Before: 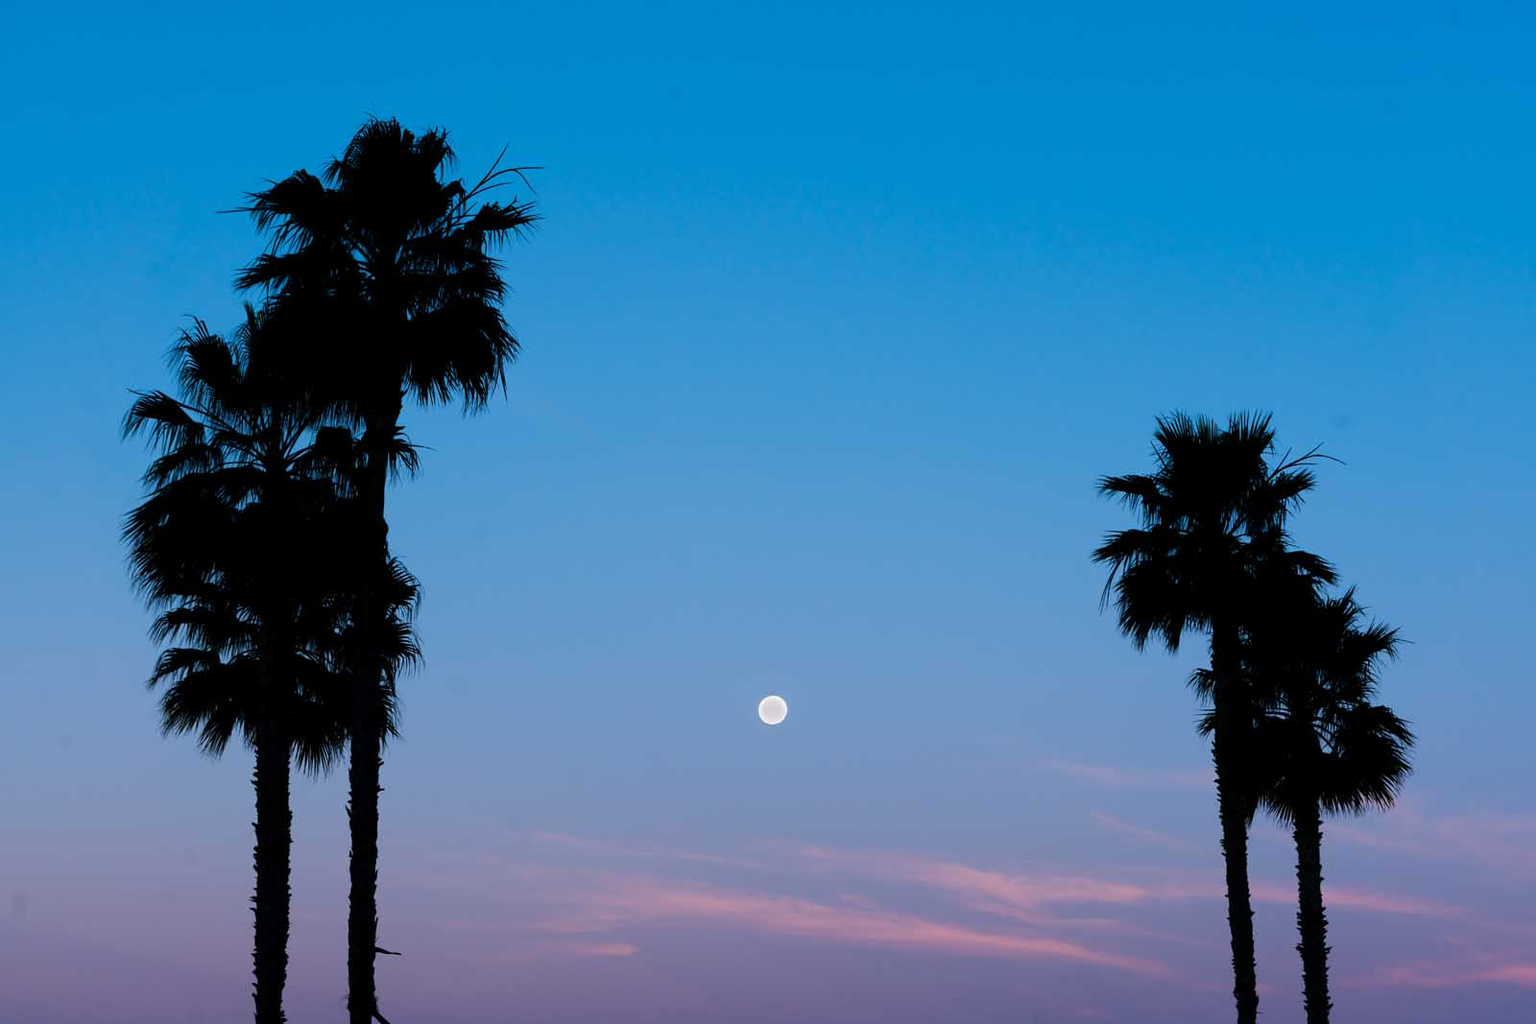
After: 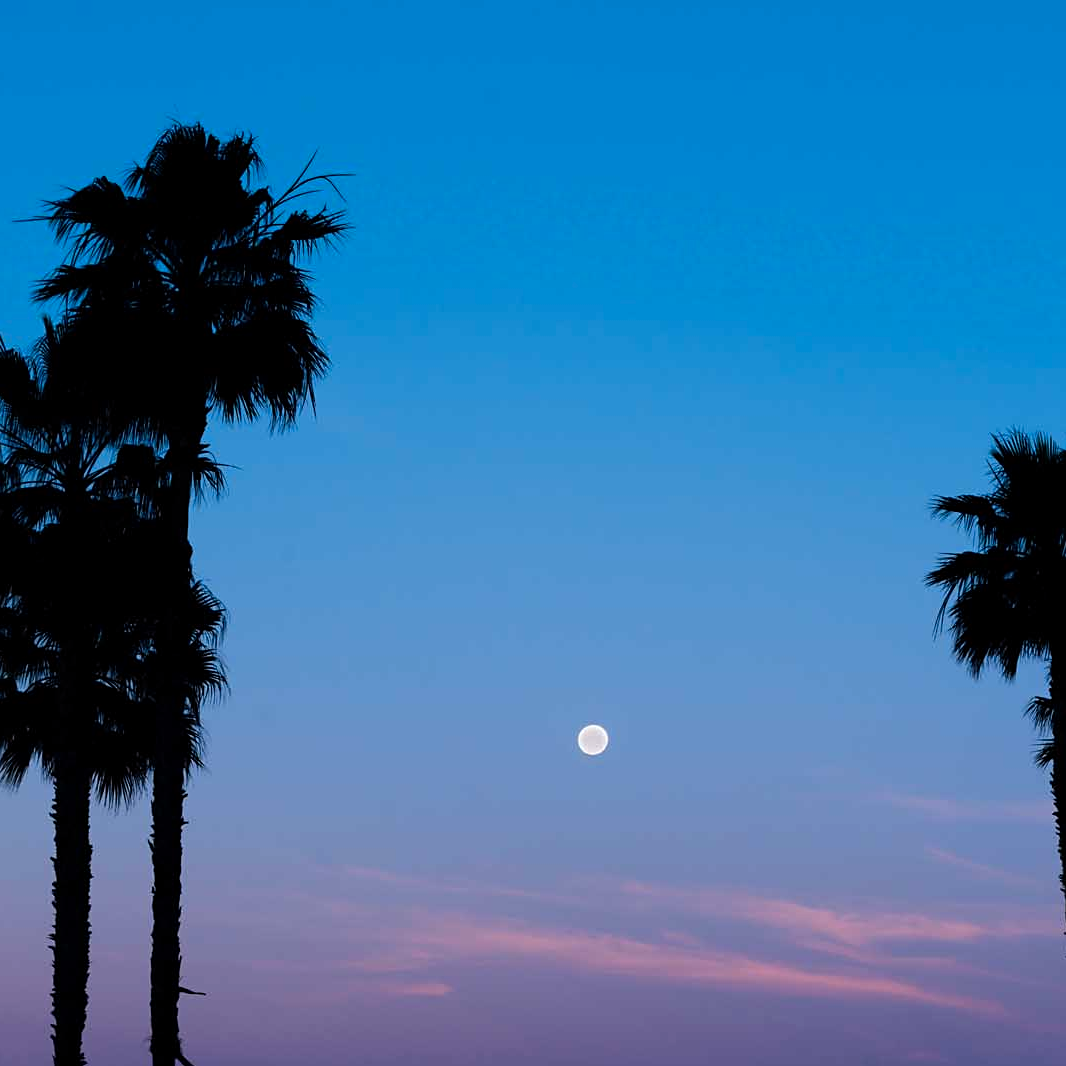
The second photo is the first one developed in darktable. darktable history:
crop and rotate: left 13.342%, right 19.991%
sharpen: amount 0.2
color balance: gamma [0.9, 0.988, 0.975, 1.025], gain [1.05, 1, 1, 1]
